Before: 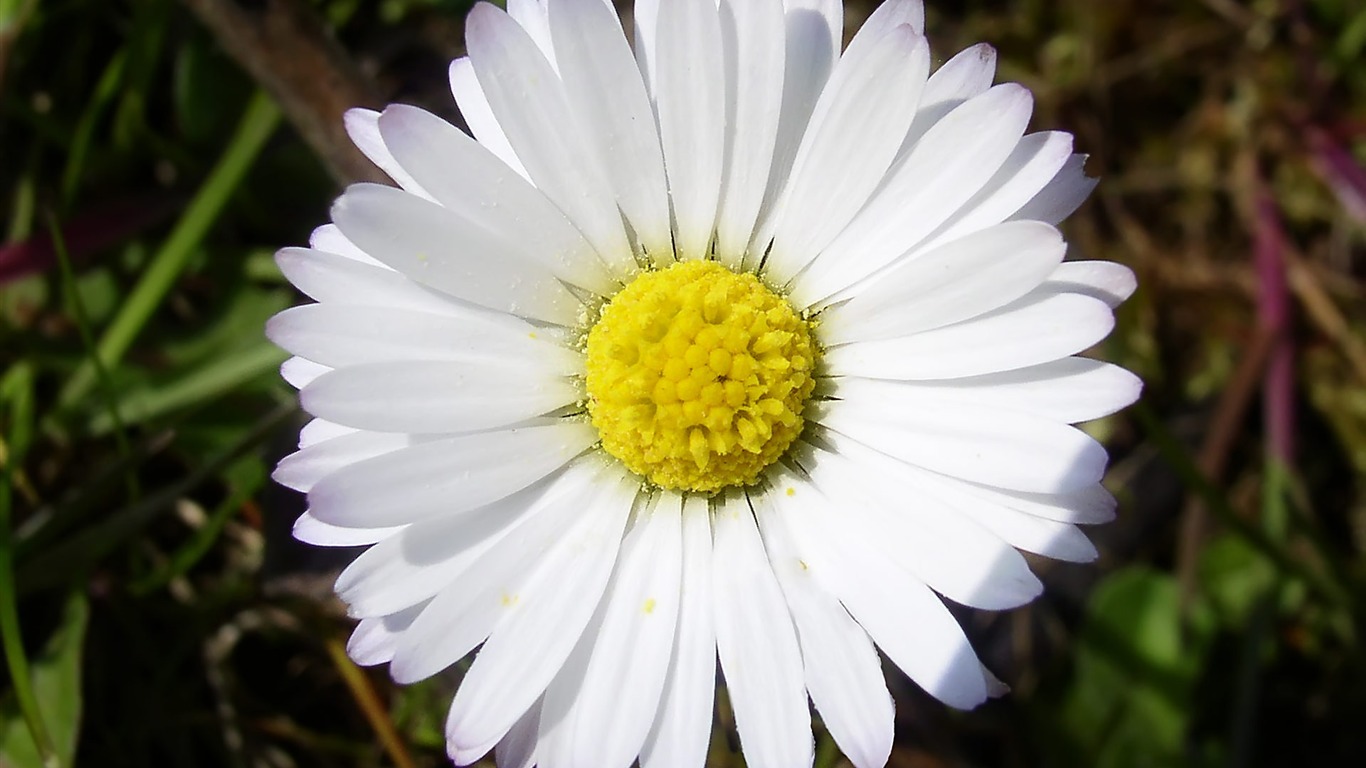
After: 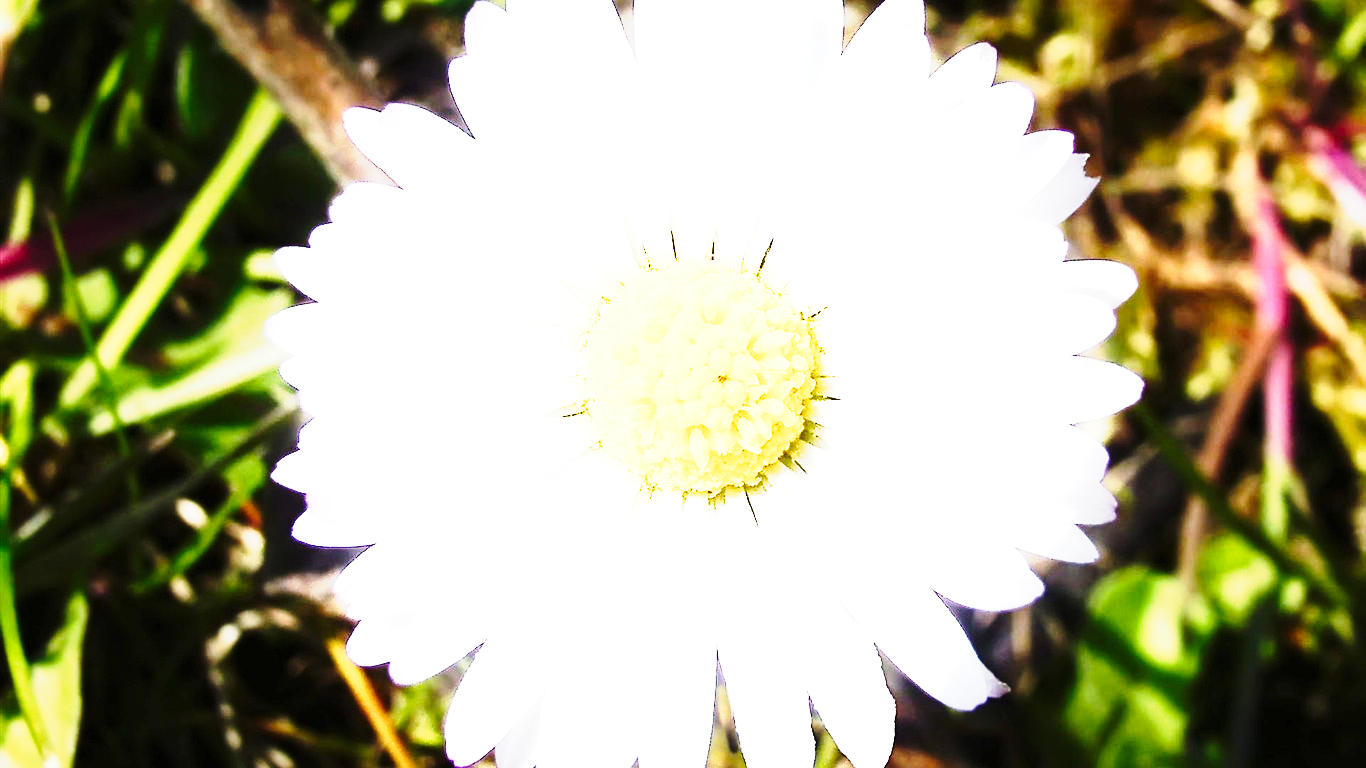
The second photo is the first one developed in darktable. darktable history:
base curve: curves: ch0 [(0, 0) (0.028, 0.03) (0.121, 0.232) (0.46, 0.748) (0.859, 0.968) (1, 1)], preserve colors none
tone equalizer: -8 EV -0.771 EV, -7 EV -0.675 EV, -6 EV -0.578 EV, -5 EV -0.395 EV, -3 EV 0.387 EV, -2 EV 0.6 EV, -1 EV 0.69 EV, +0 EV 0.775 EV, edges refinement/feathering 500, mask exposure compensation -1.57 EV, preserve details no
exposure: black level correction 0, exposure 1.9 EV, compensate highlight preservation false
tone curve: curves: ch0 [(0, 0) (0.091, 0.077) (0.517, 0.574) (0.745, 0.82) (0.844, 0.908) (0.909, 0.942) (1, 0.973)]; ch1 [(0, 0) (0.437, 0.404) (0.5, 0.5) (0.534, 0.546) (0.58, 0.603) (0.616, 0.649) (1, 1)]; ch2 [(0, 0) (0.442, 0.415) (0.5, 0.5) (0.535, 0.547) (0.585, 0.62) (1, 1)], preserve colors none
